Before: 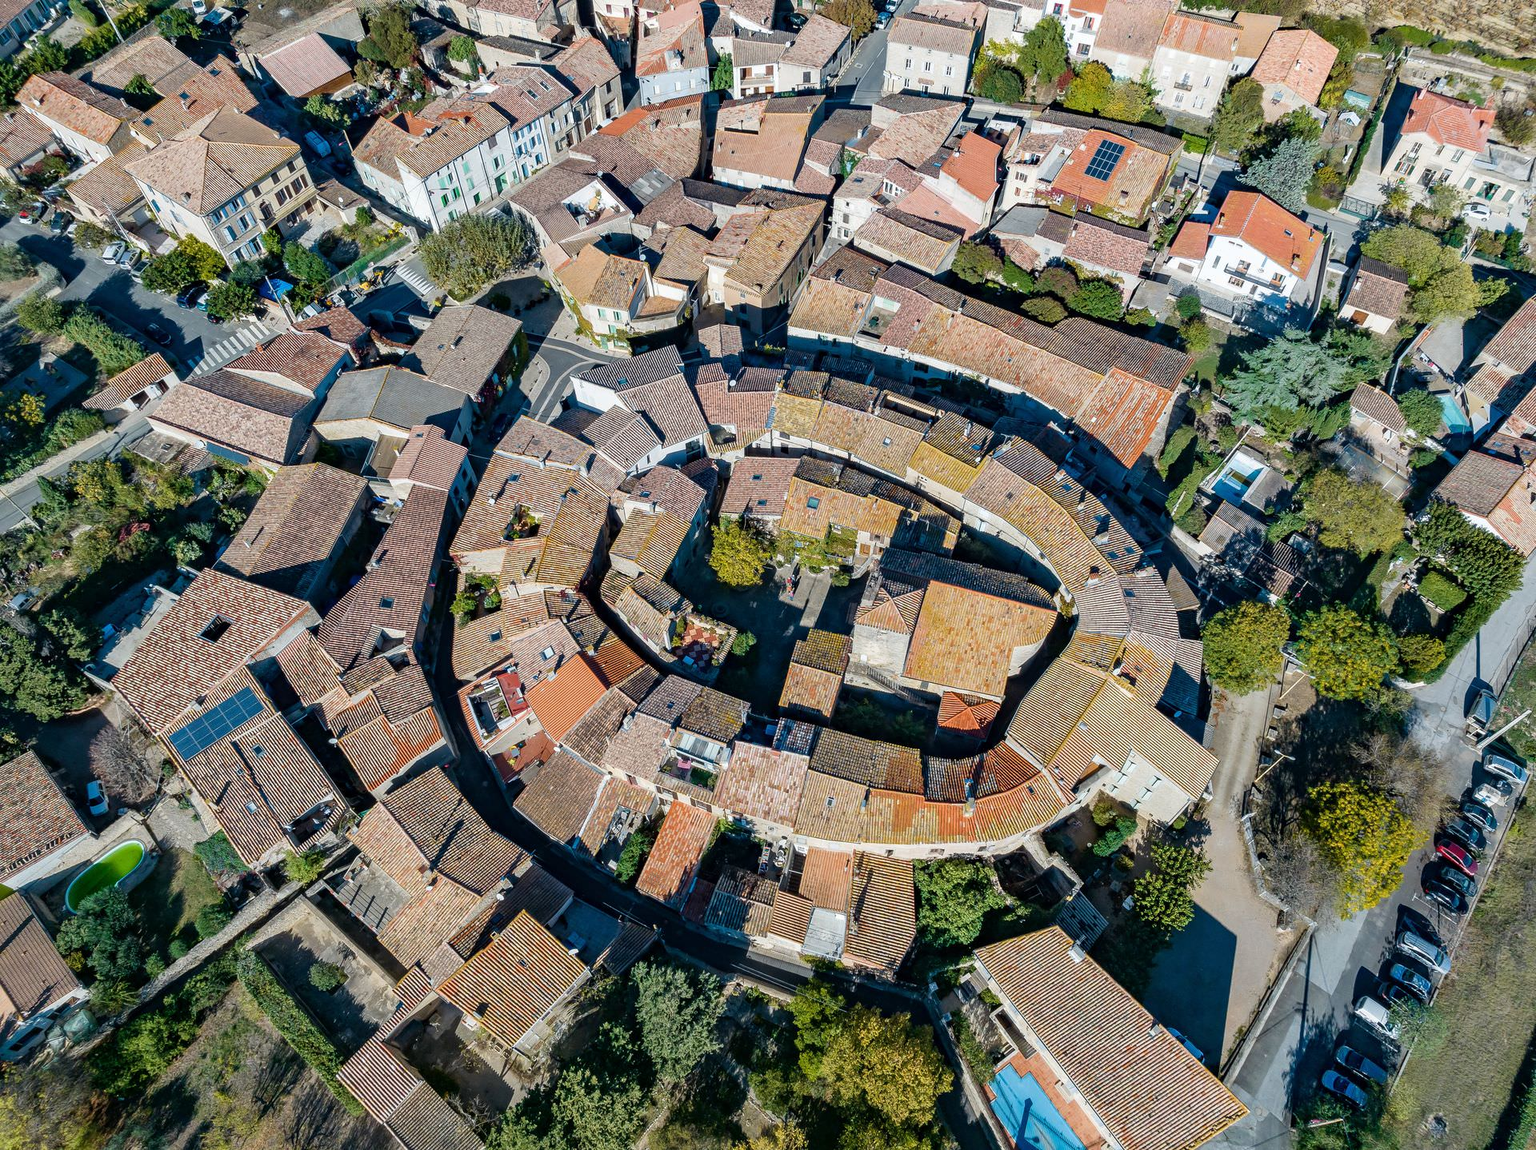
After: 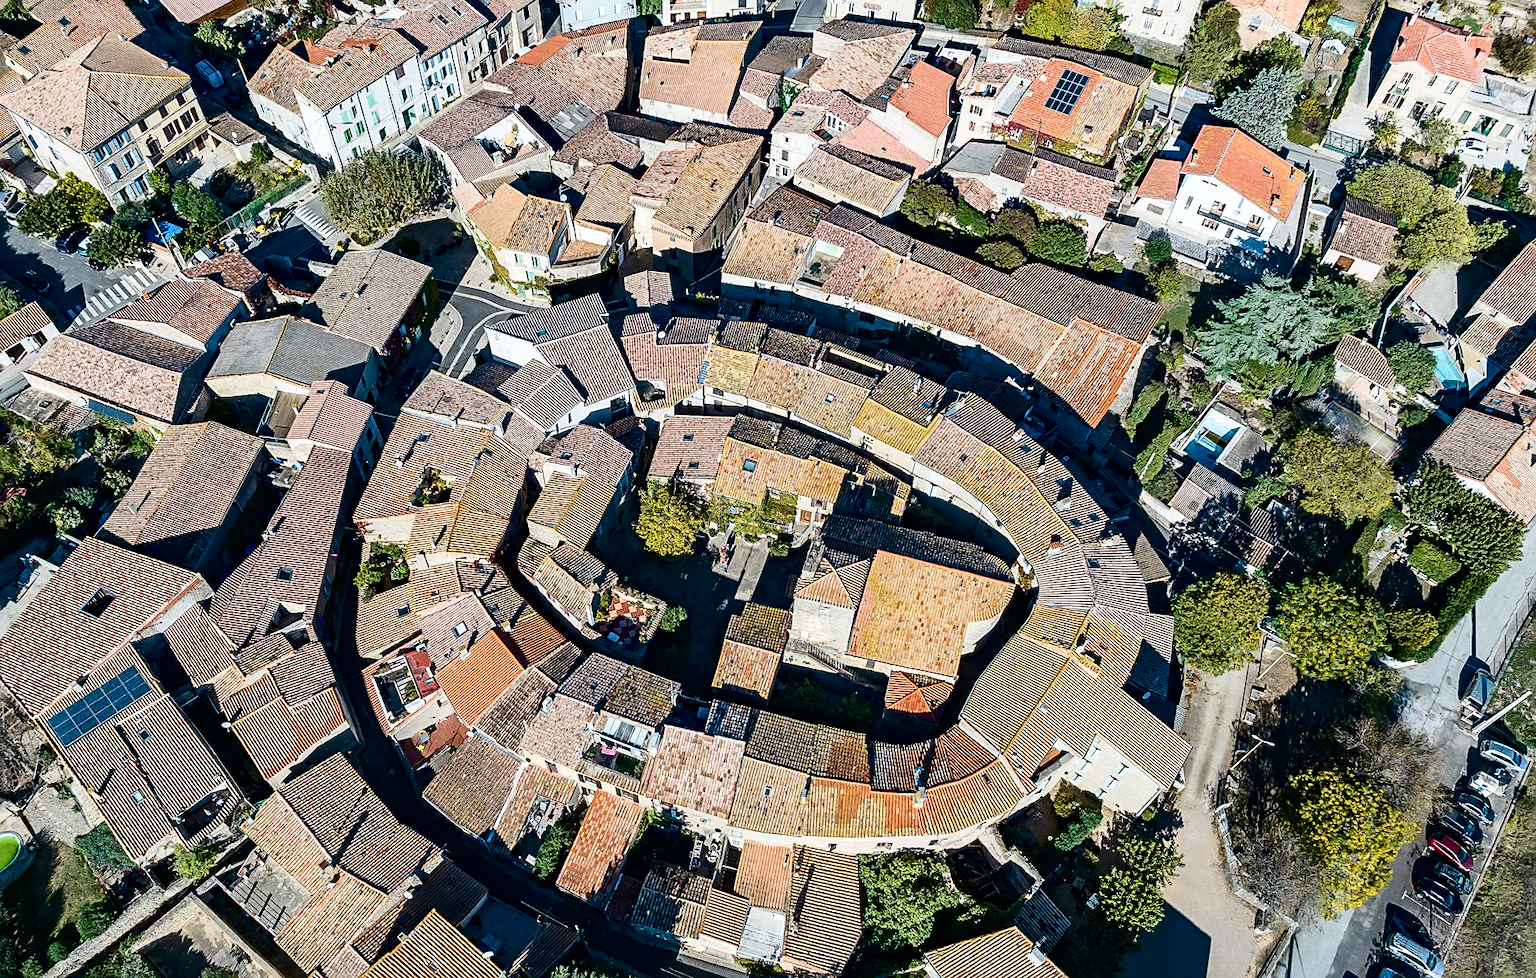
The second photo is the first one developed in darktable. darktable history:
crop: left 8.182%, top 6.615%, bottom 15.334%
sharpen: on, module defaults
contrast brightness saturation: contrast 0.292
